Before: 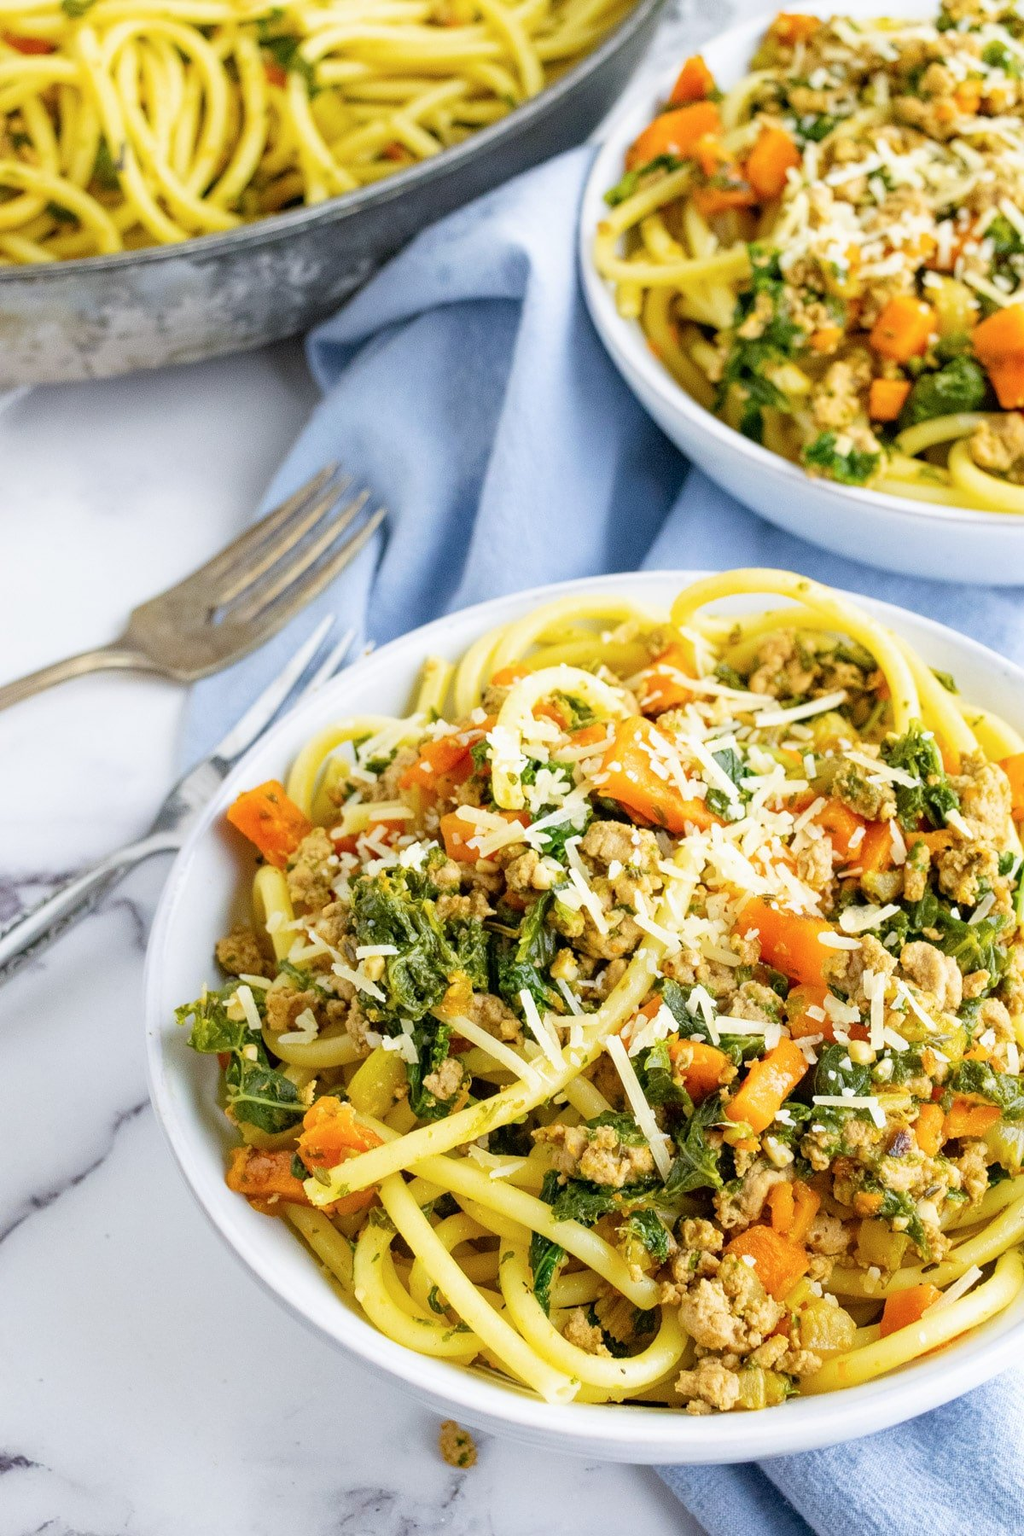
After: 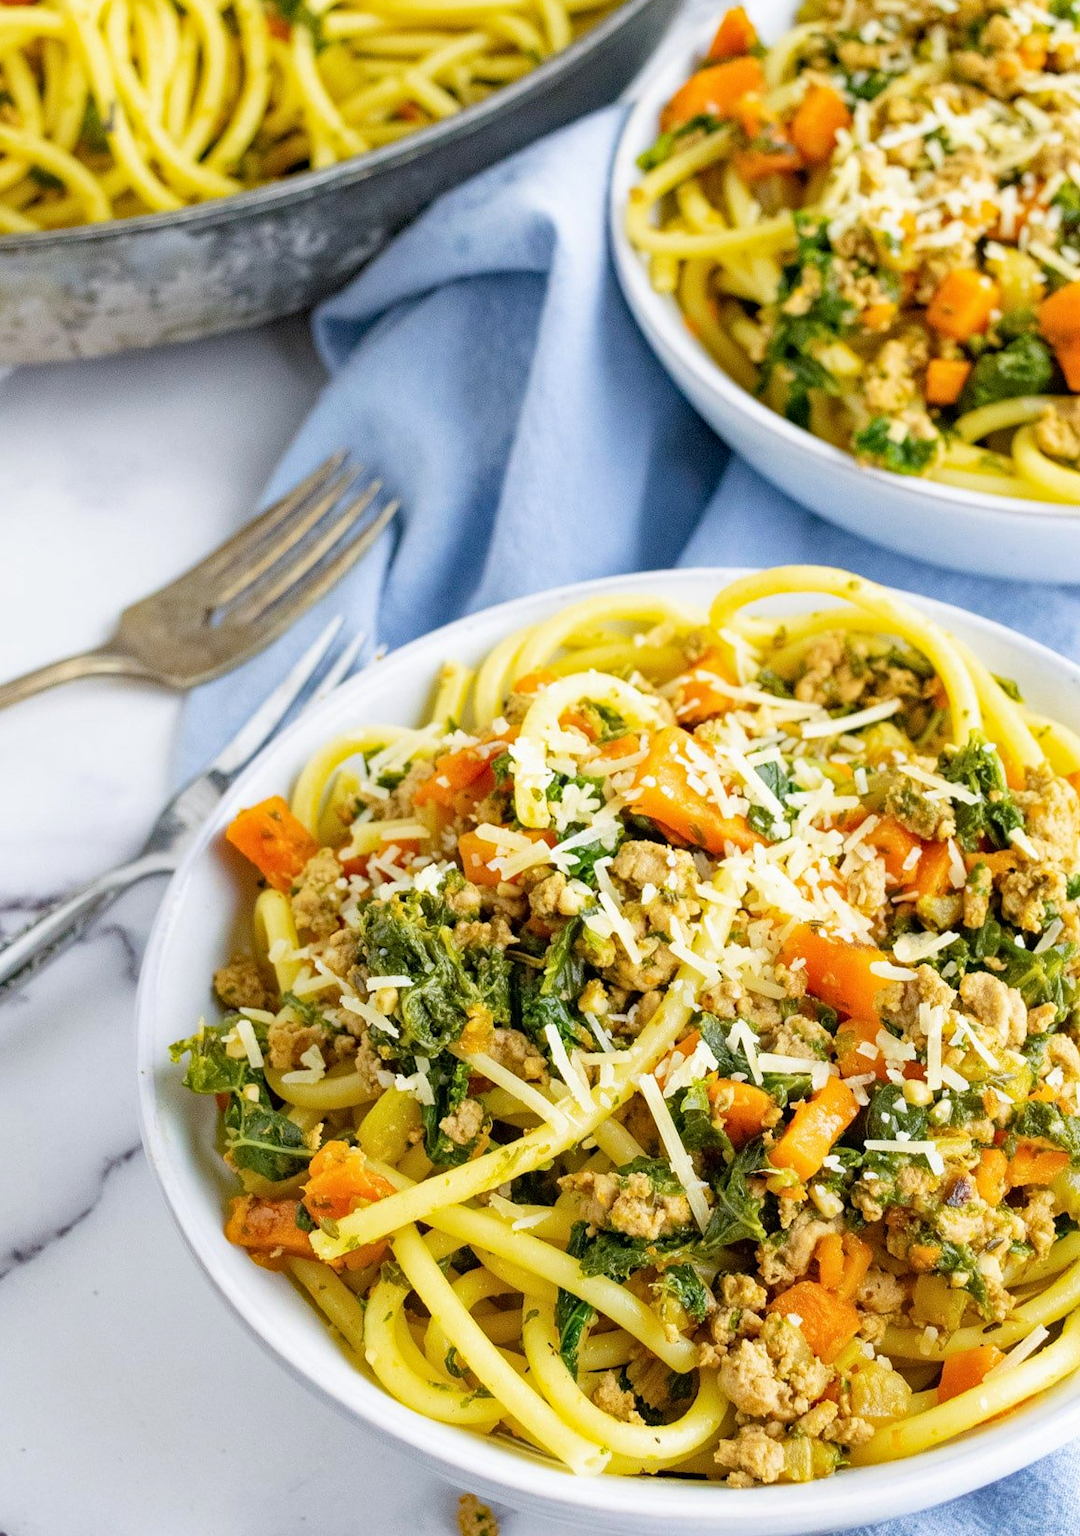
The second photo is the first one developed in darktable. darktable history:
haze removal: compatibility mode true, adaptive false
crop: left 1.964%, top 3.251%, right 1.122%, bottom 4.933%
